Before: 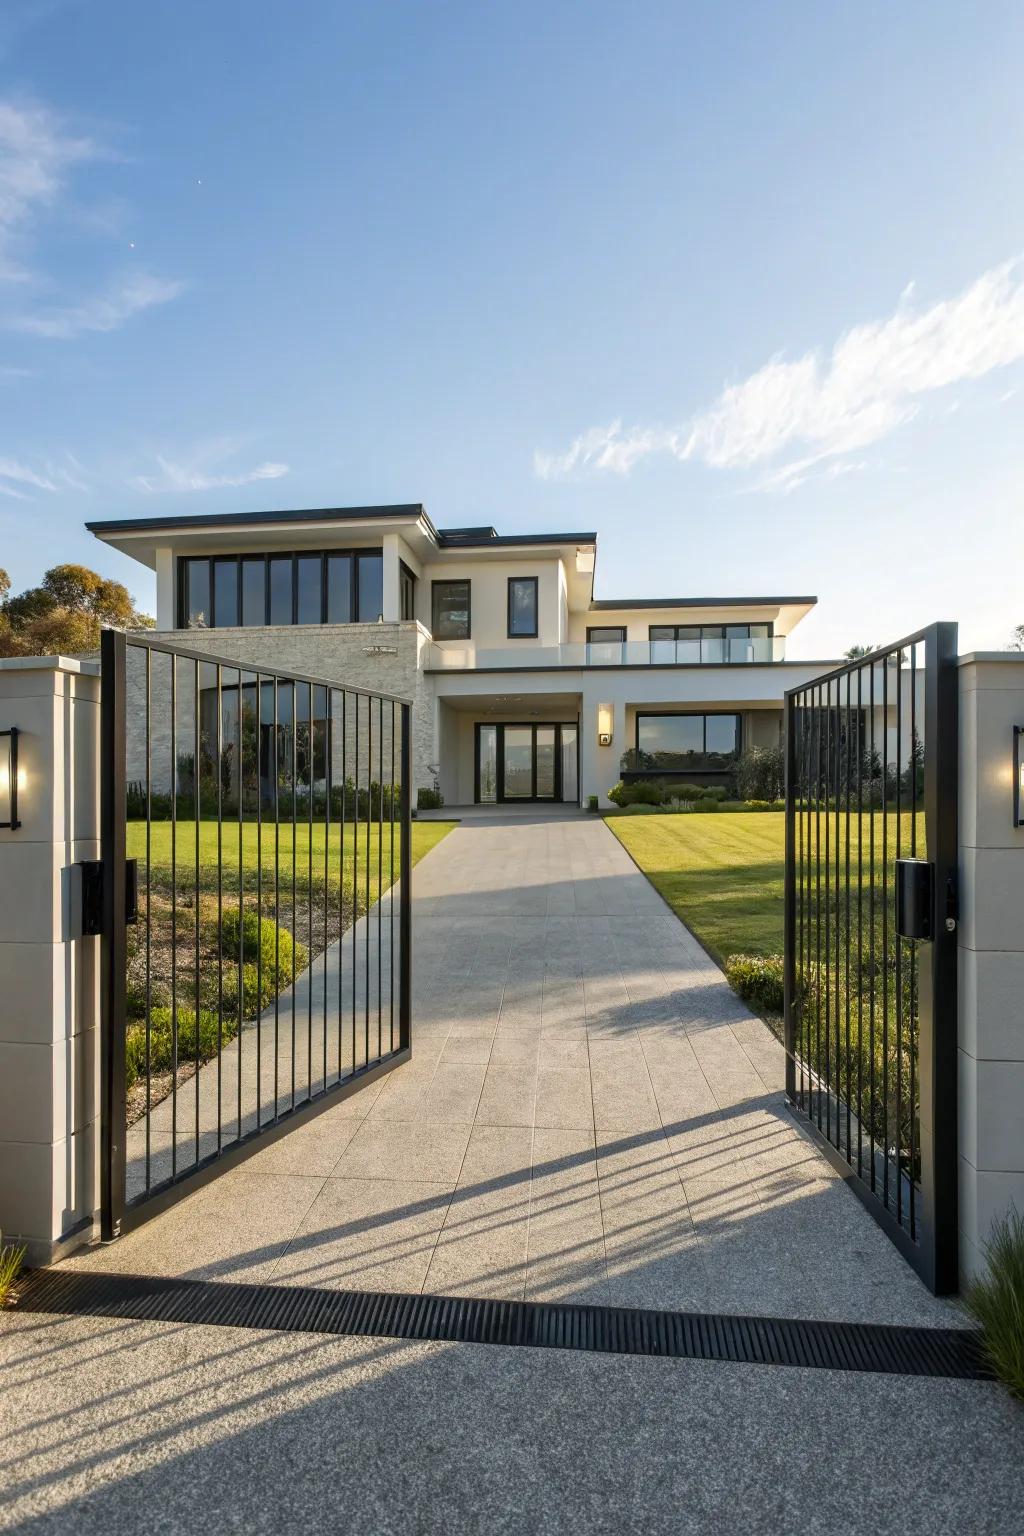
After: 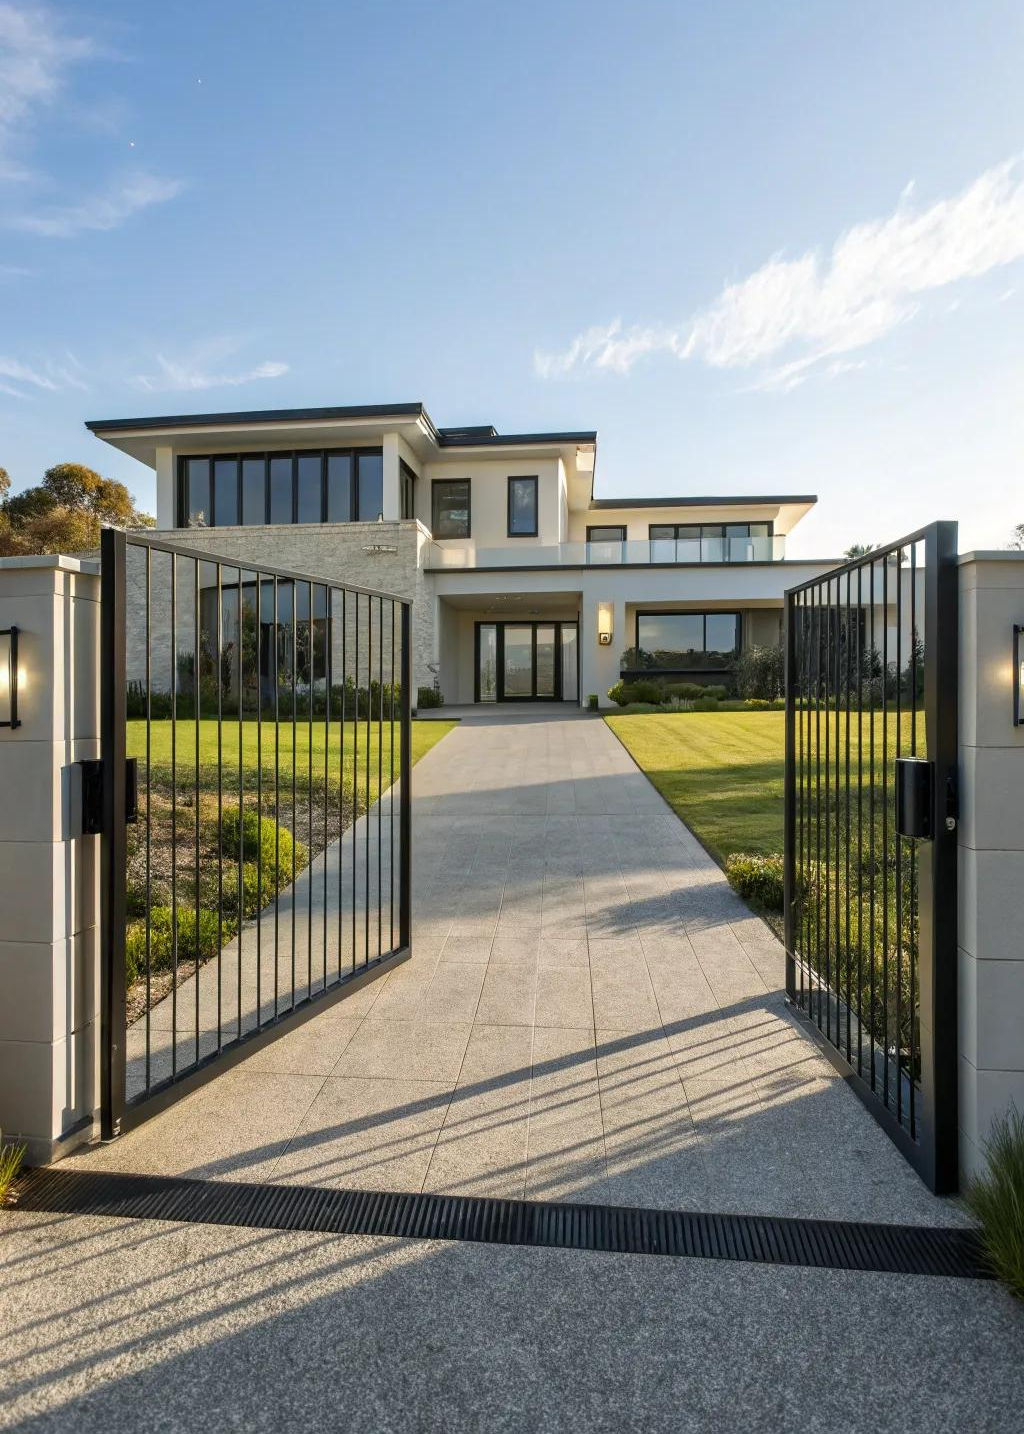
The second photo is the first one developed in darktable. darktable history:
crop and rotate: top 6.591%
